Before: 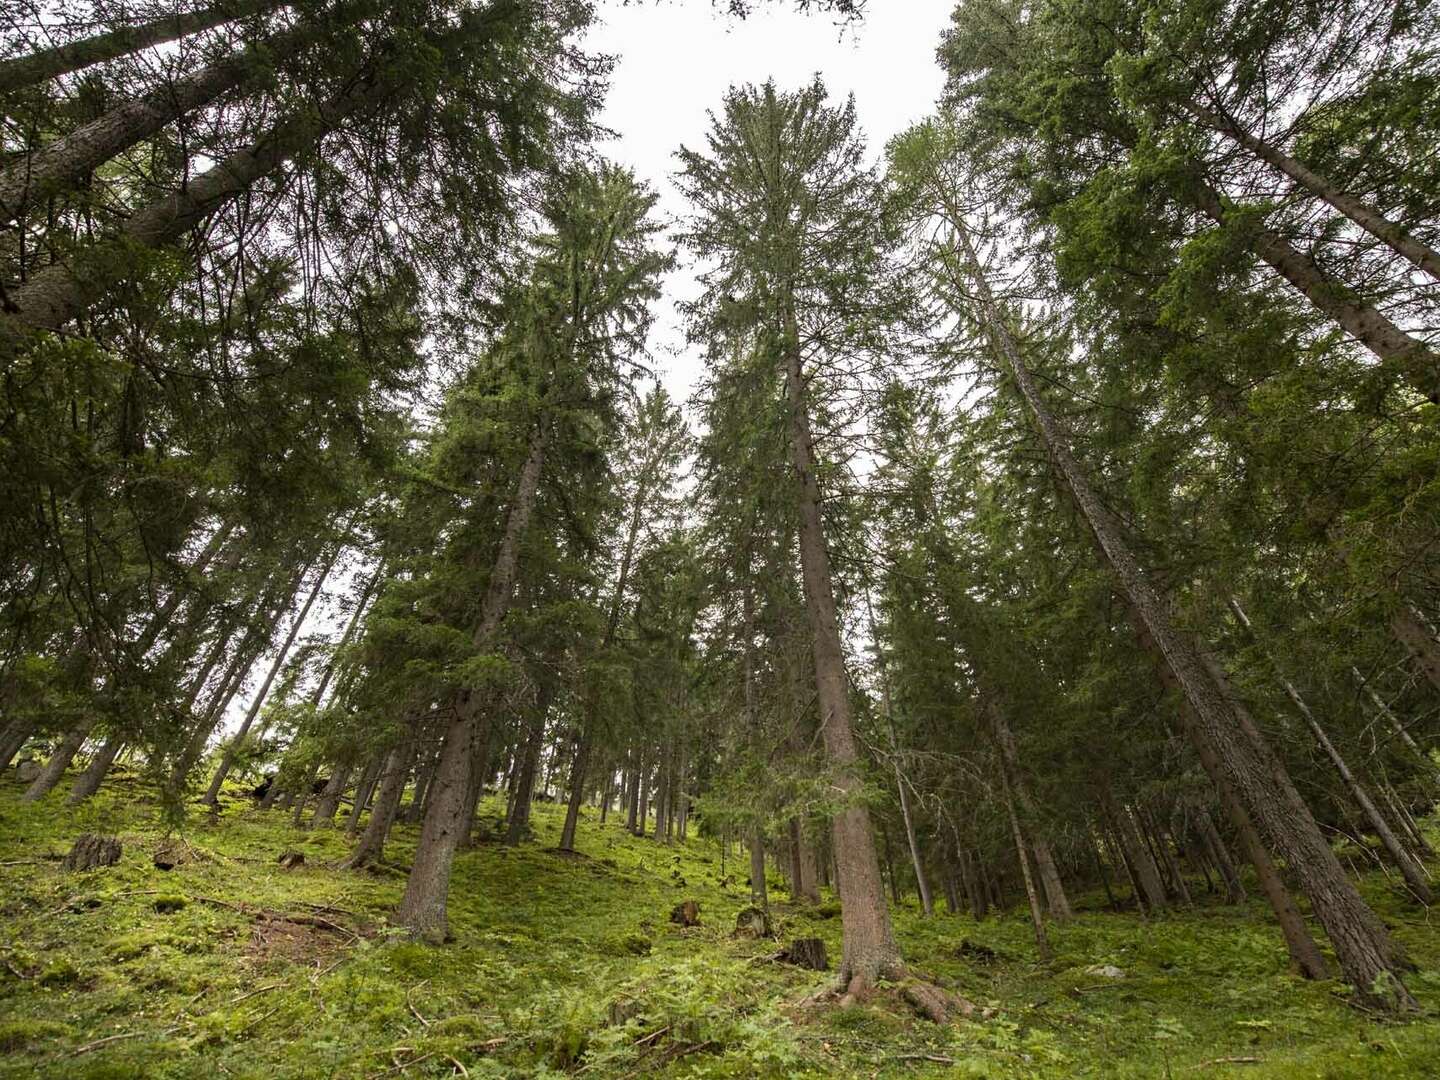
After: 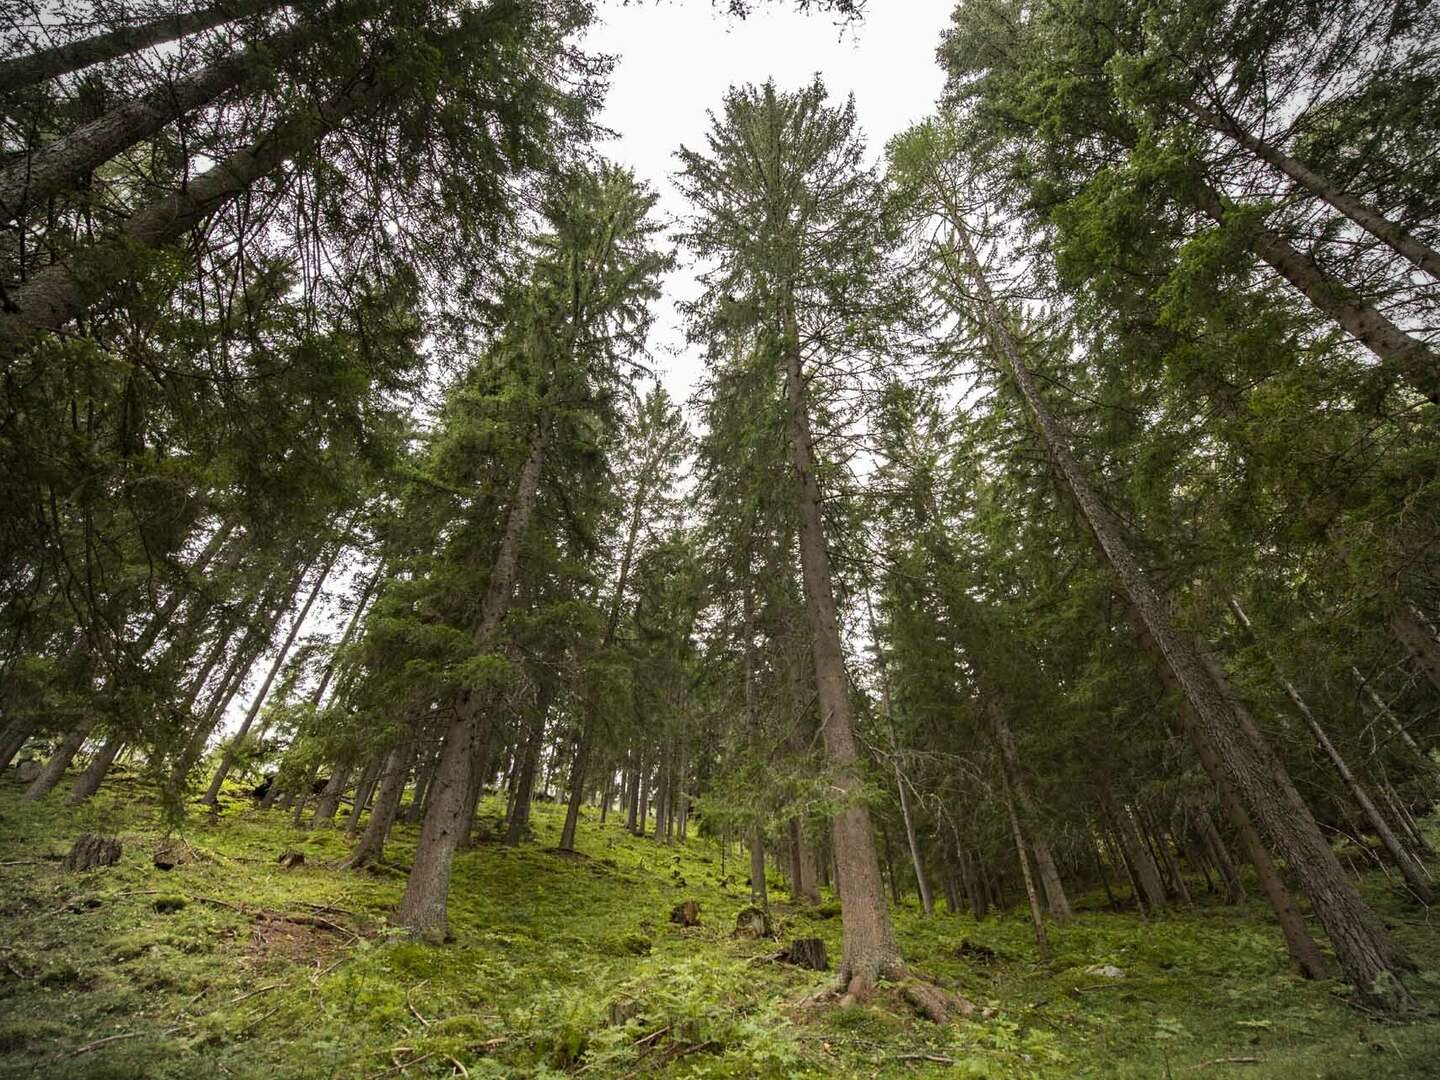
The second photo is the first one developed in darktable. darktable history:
vignetting: on, module defaults
